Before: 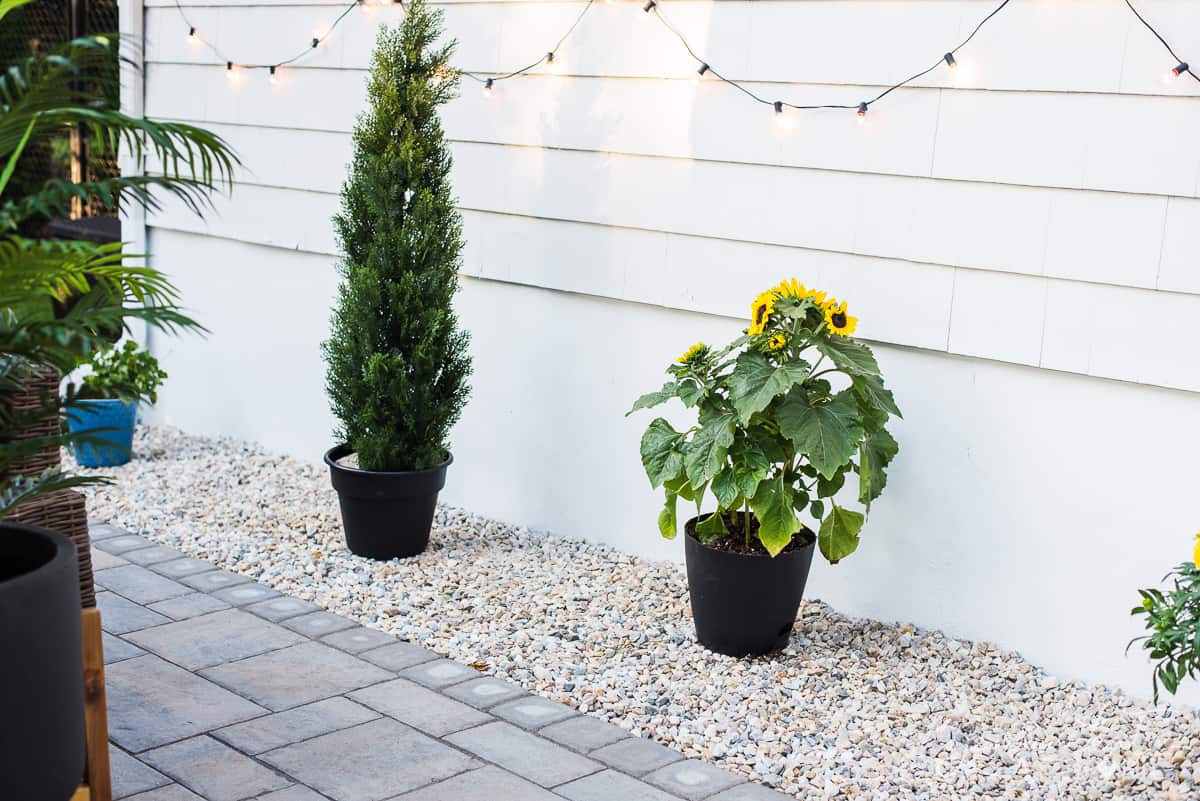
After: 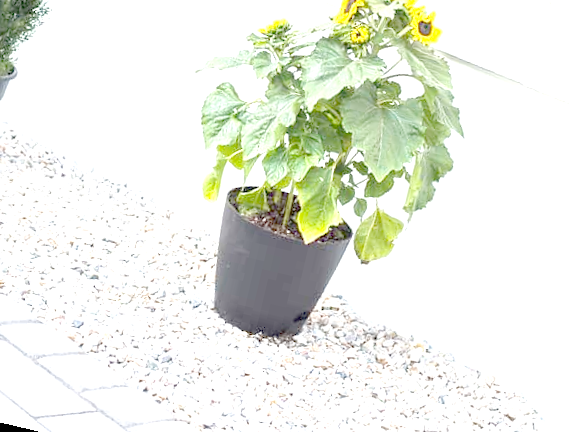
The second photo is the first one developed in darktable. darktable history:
rotate and perspective: rotation 13.27°, automatic cropping off
crop: left 37.221%, top 45.169%, right 20.63%, bottom 13.777%
white balance: emerald 1
exposure: exposure 0.648 EV
